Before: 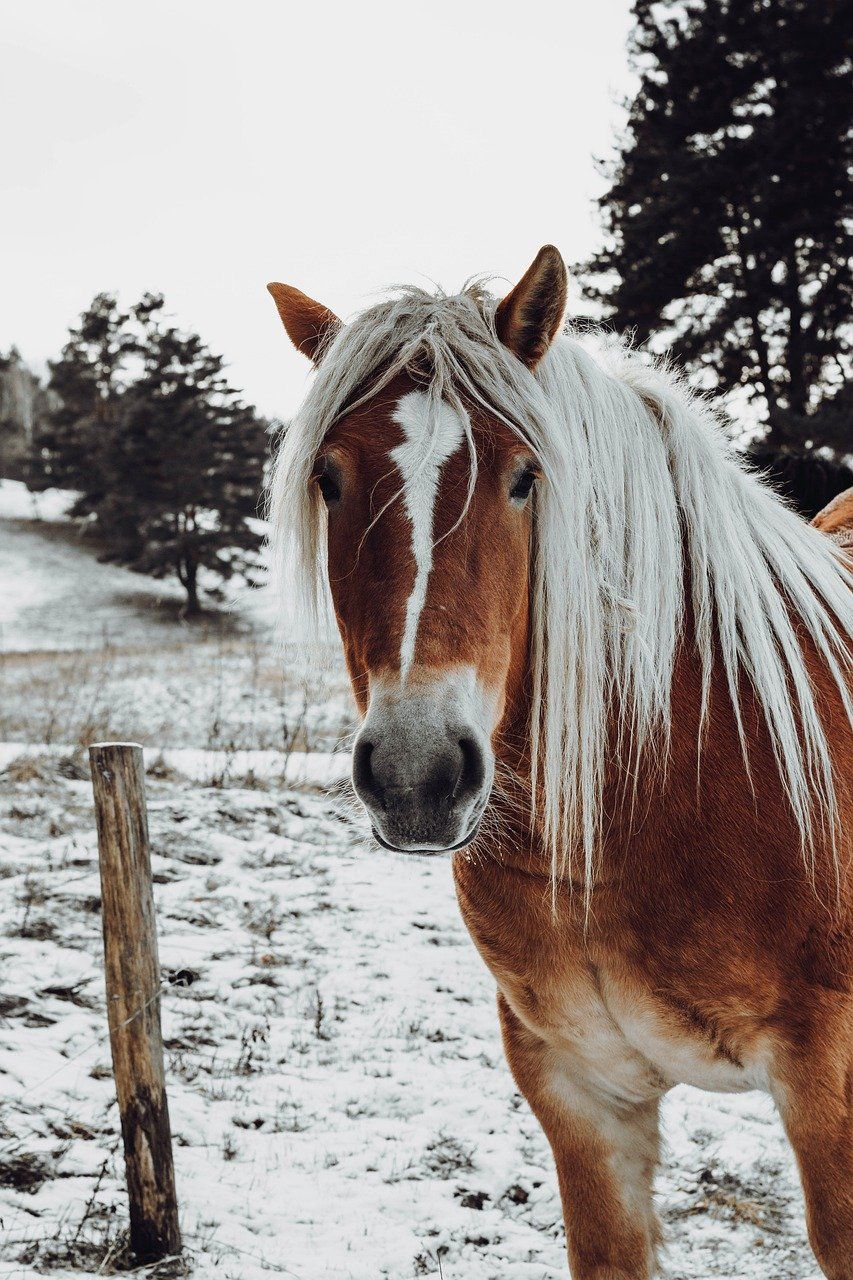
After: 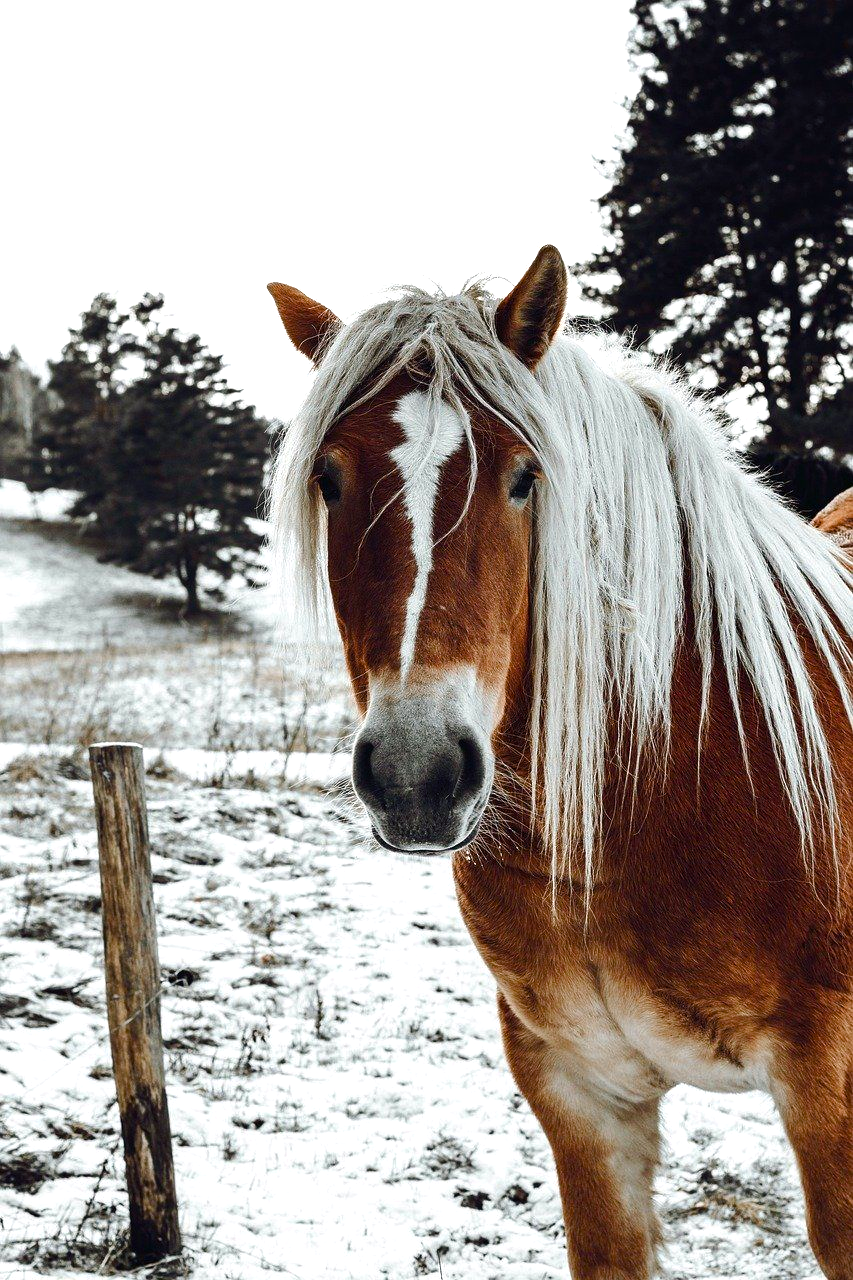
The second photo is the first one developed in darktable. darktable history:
color balance rgb: shadows lift › chroma 2.05%, shadows lift › hue 216.79°, perceptual saturation grading › global saturation 20%, perceptual saturation grading › highlights -49.162%, perceptual saturation grading › shadows 25.924%, perceptual brilliance grading › highlights 13.207%, perceptual brilliance grading › mid-tones 8.364%, perceptual brilliance grading › shadows -17.195%, global vibrance 20%
